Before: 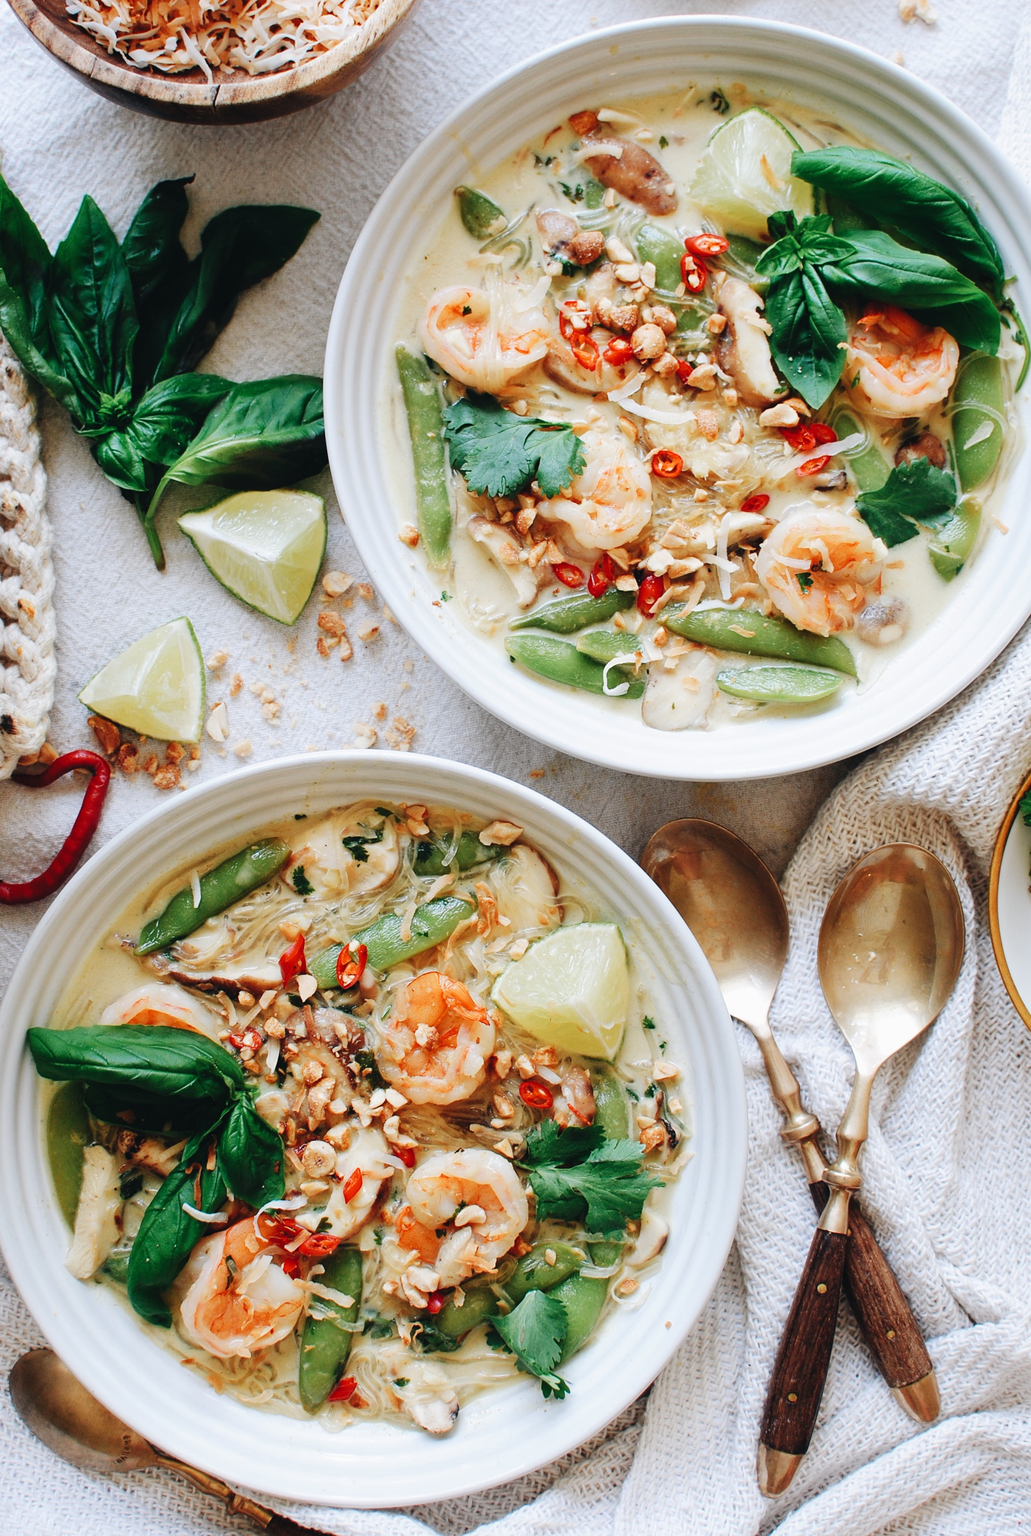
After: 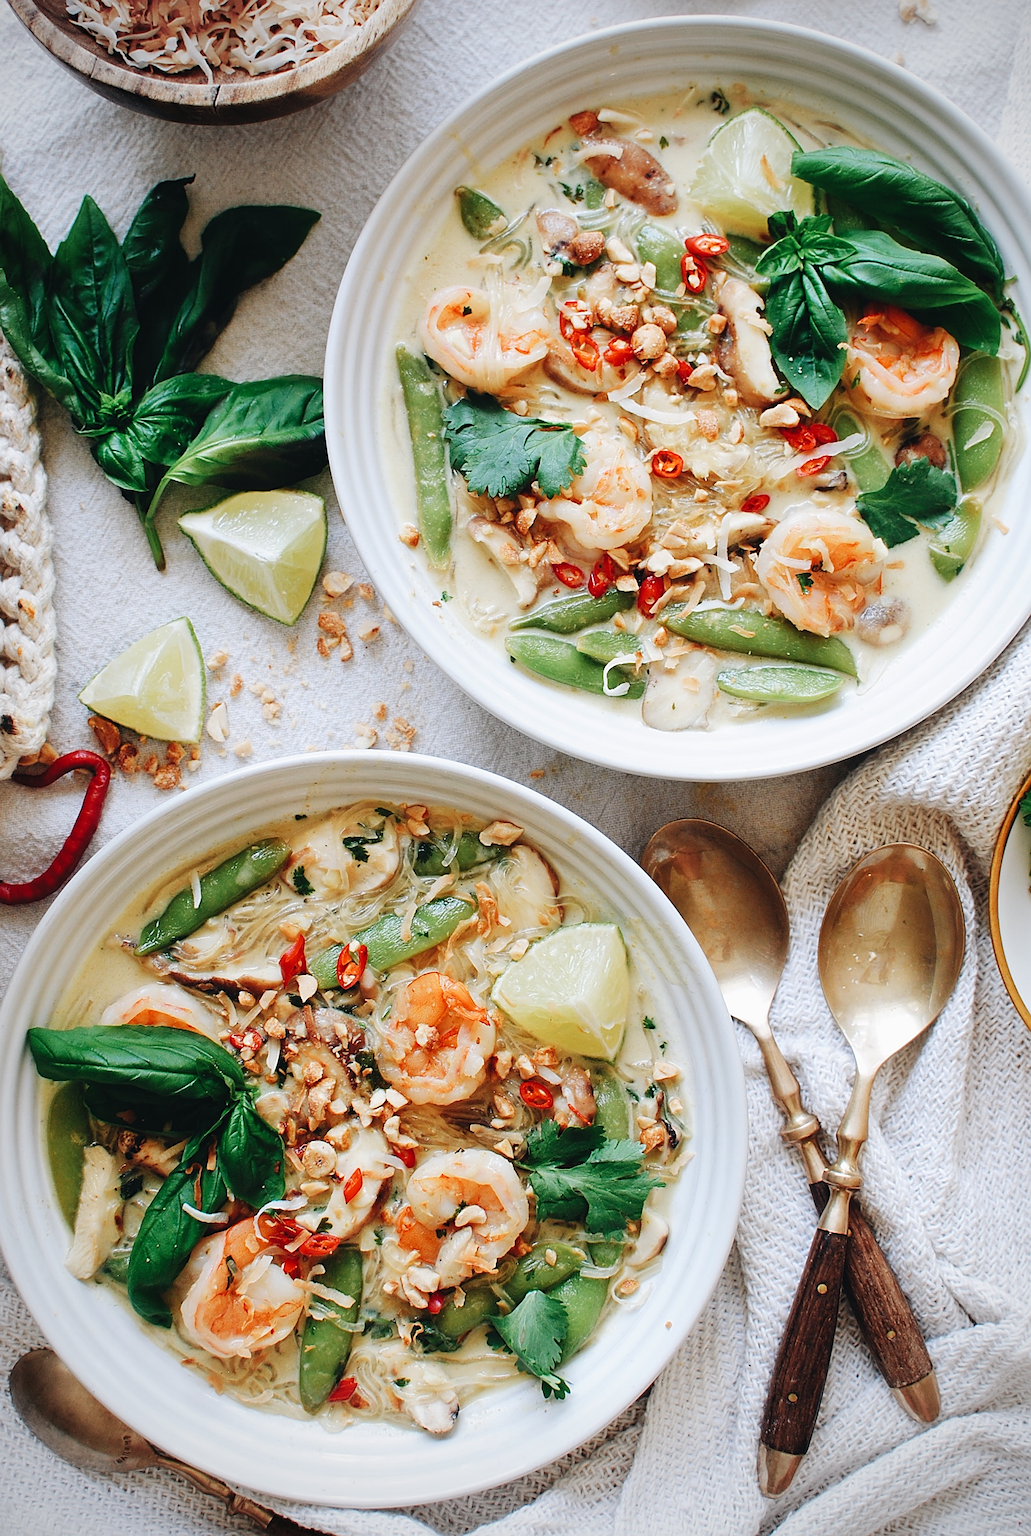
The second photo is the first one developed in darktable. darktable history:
sharpen: on, module defaults
vignetting: on, module defaults
